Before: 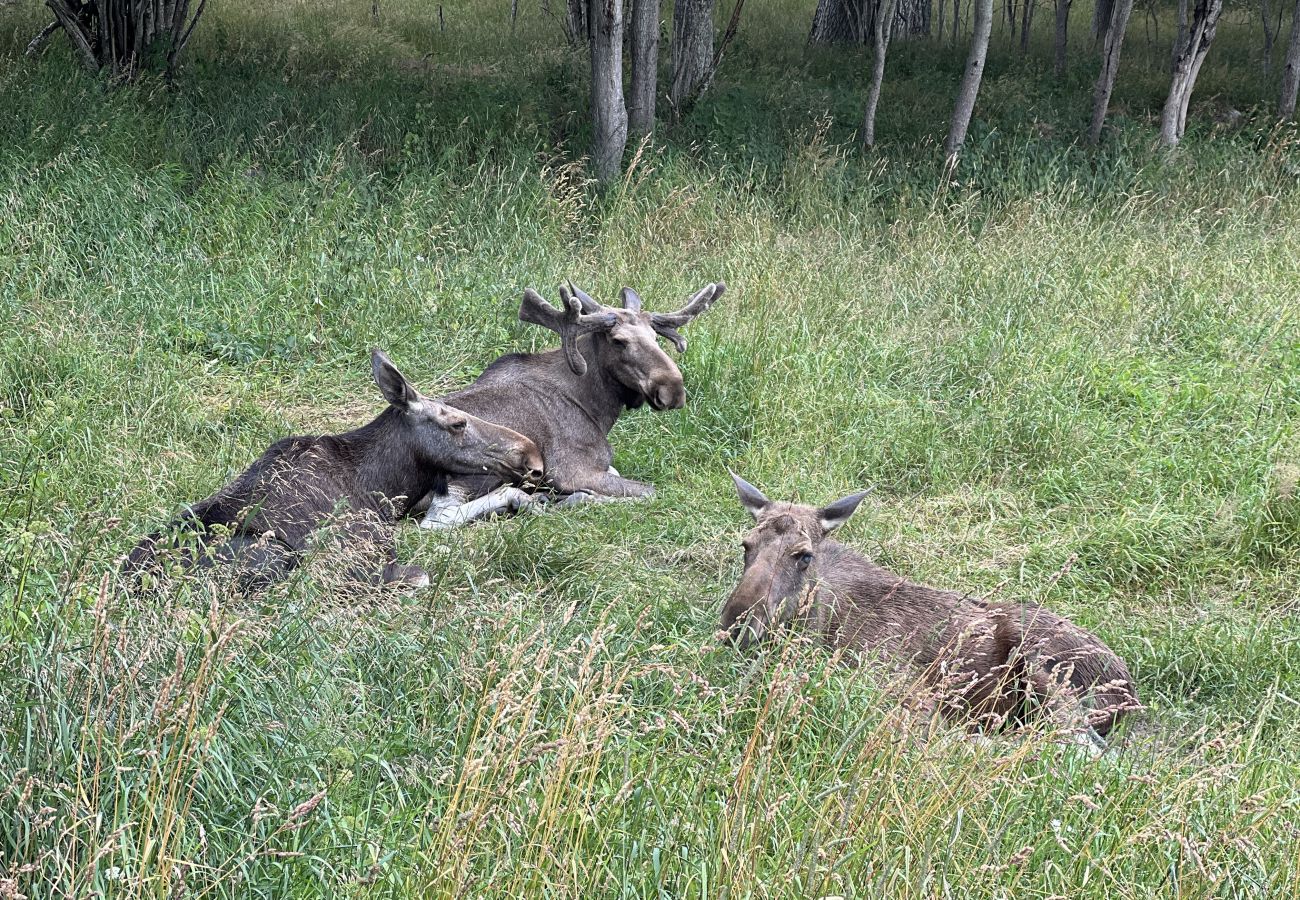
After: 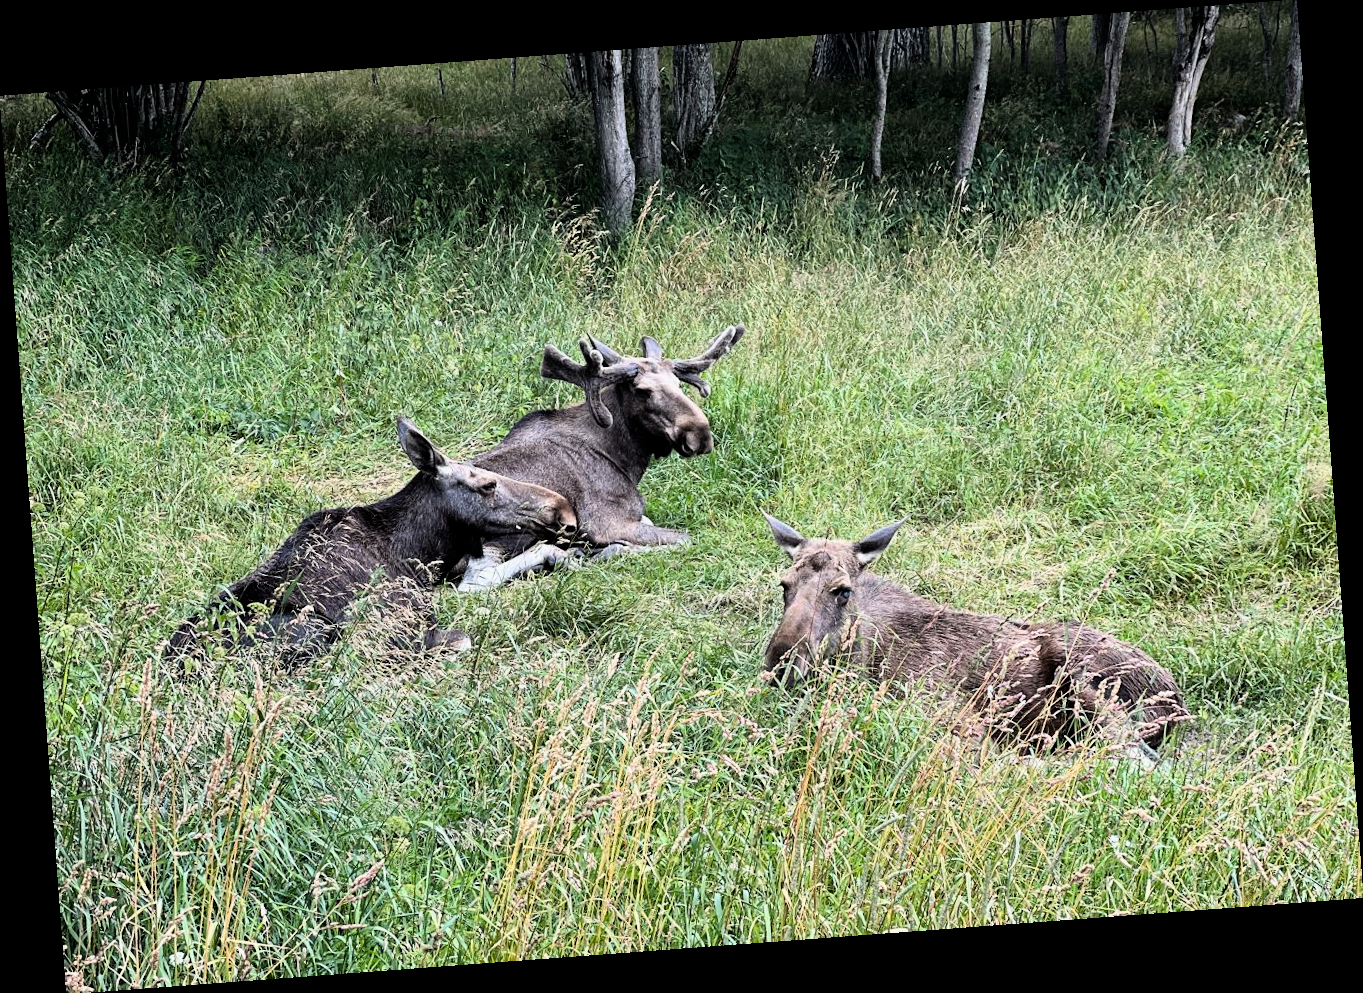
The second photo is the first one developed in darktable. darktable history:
color balance rgb: perceptual saturation grading › global saturation 20%, global vibrance 20%
filmic rgb: black relative exposure -5.42 EV, white relative exposure 2.85 EV, dynamic range scaling -37.73%, hardness 4, contrast 1.605, highlights saturation mix -0.93%
rotate and perspective: rotation -4.25°, automatic cropping off
